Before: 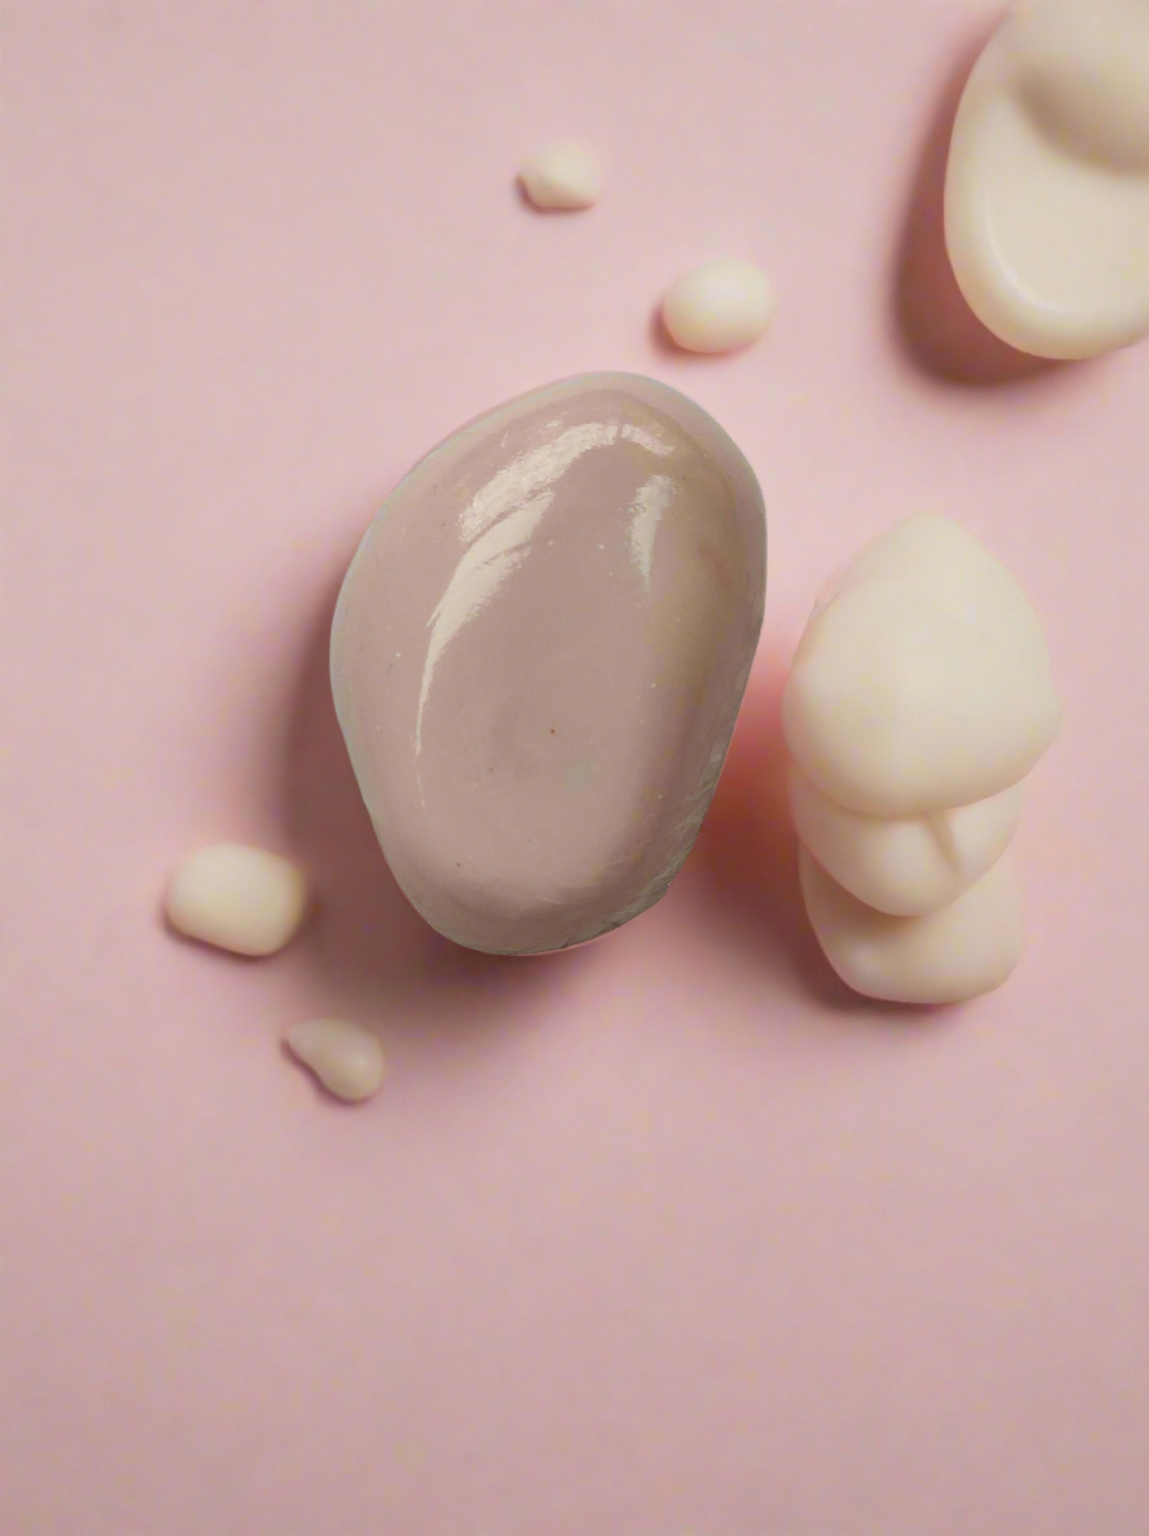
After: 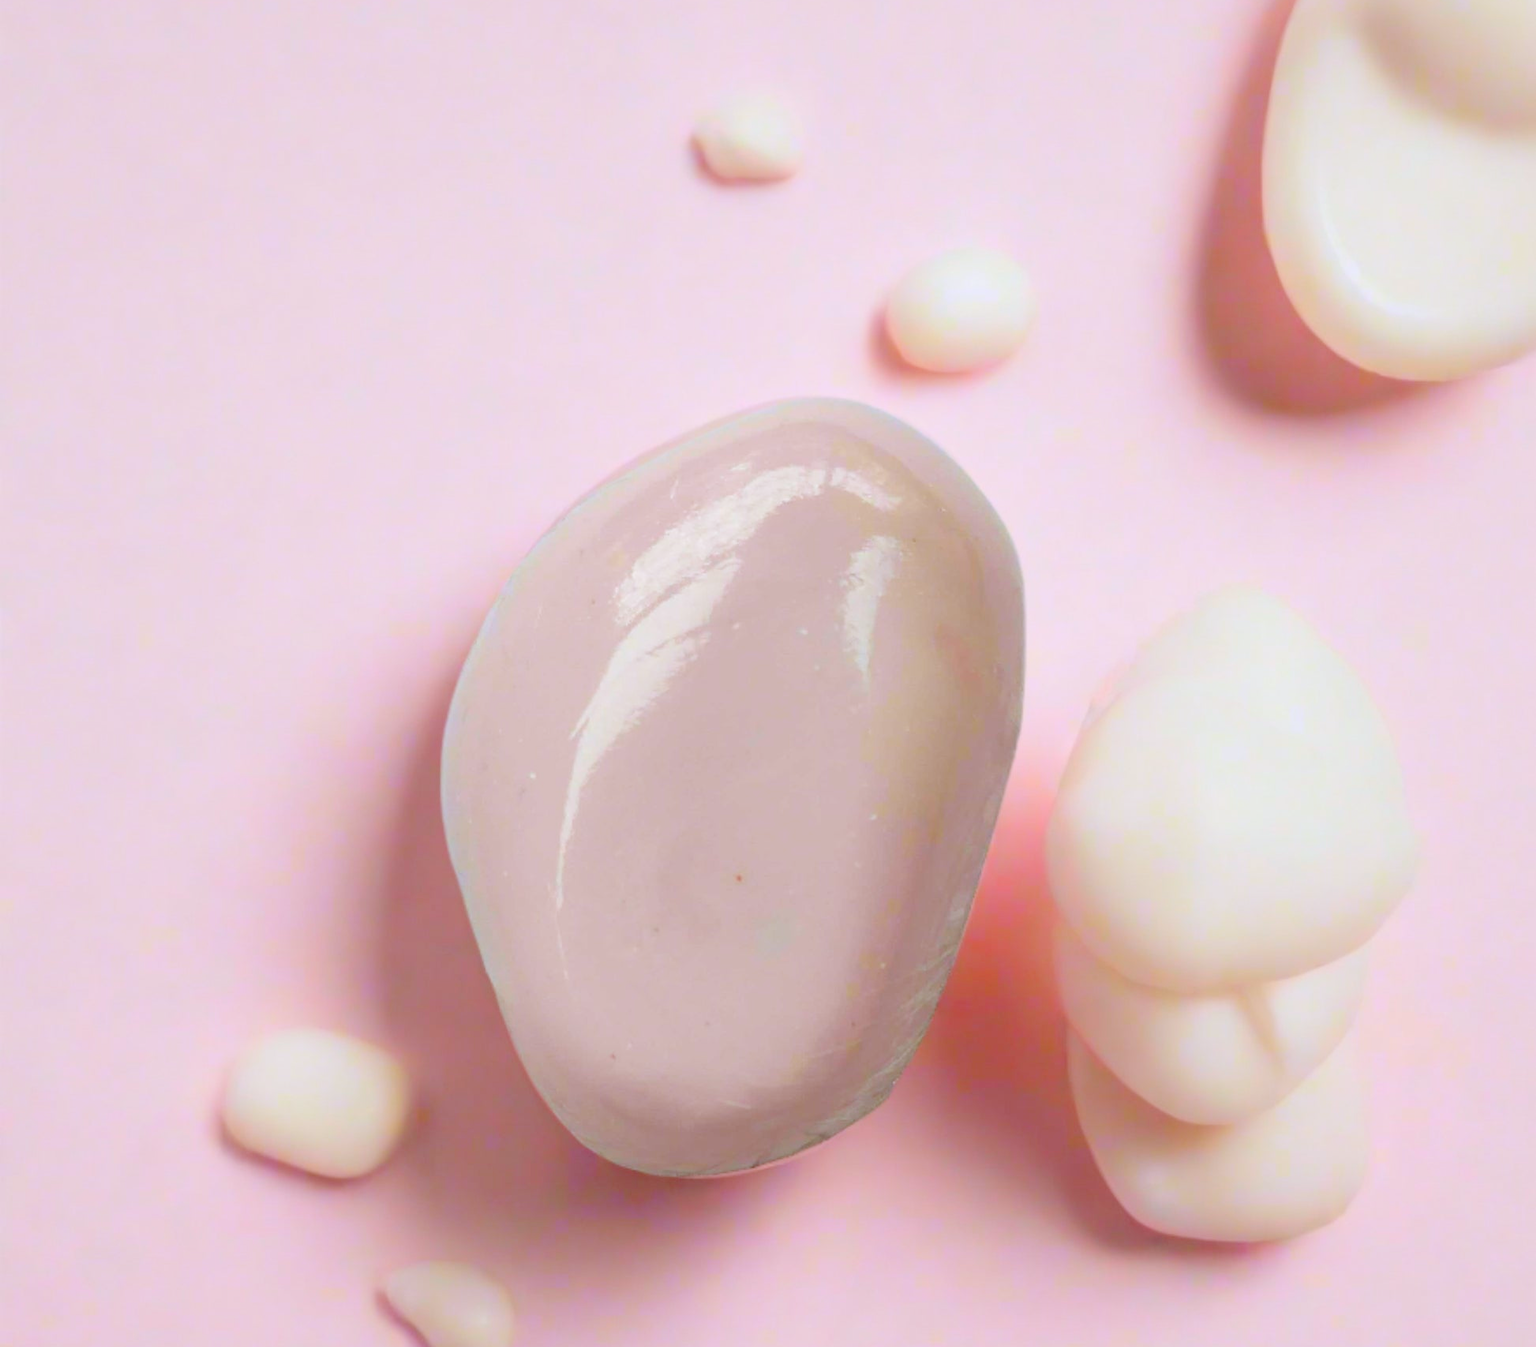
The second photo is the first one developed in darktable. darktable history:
color correction: highlights a* -2.73, highlights b* -2.09, shadows a* 2.41, shadows b* 2.73
color calibration: illuminant as shot in camera, x 0.358, y 0.373, temperature 4628.91 K
crop and rotate: top 4.848%, bottom 29.503%
levels: levels [0, 0.397, 0.955]
